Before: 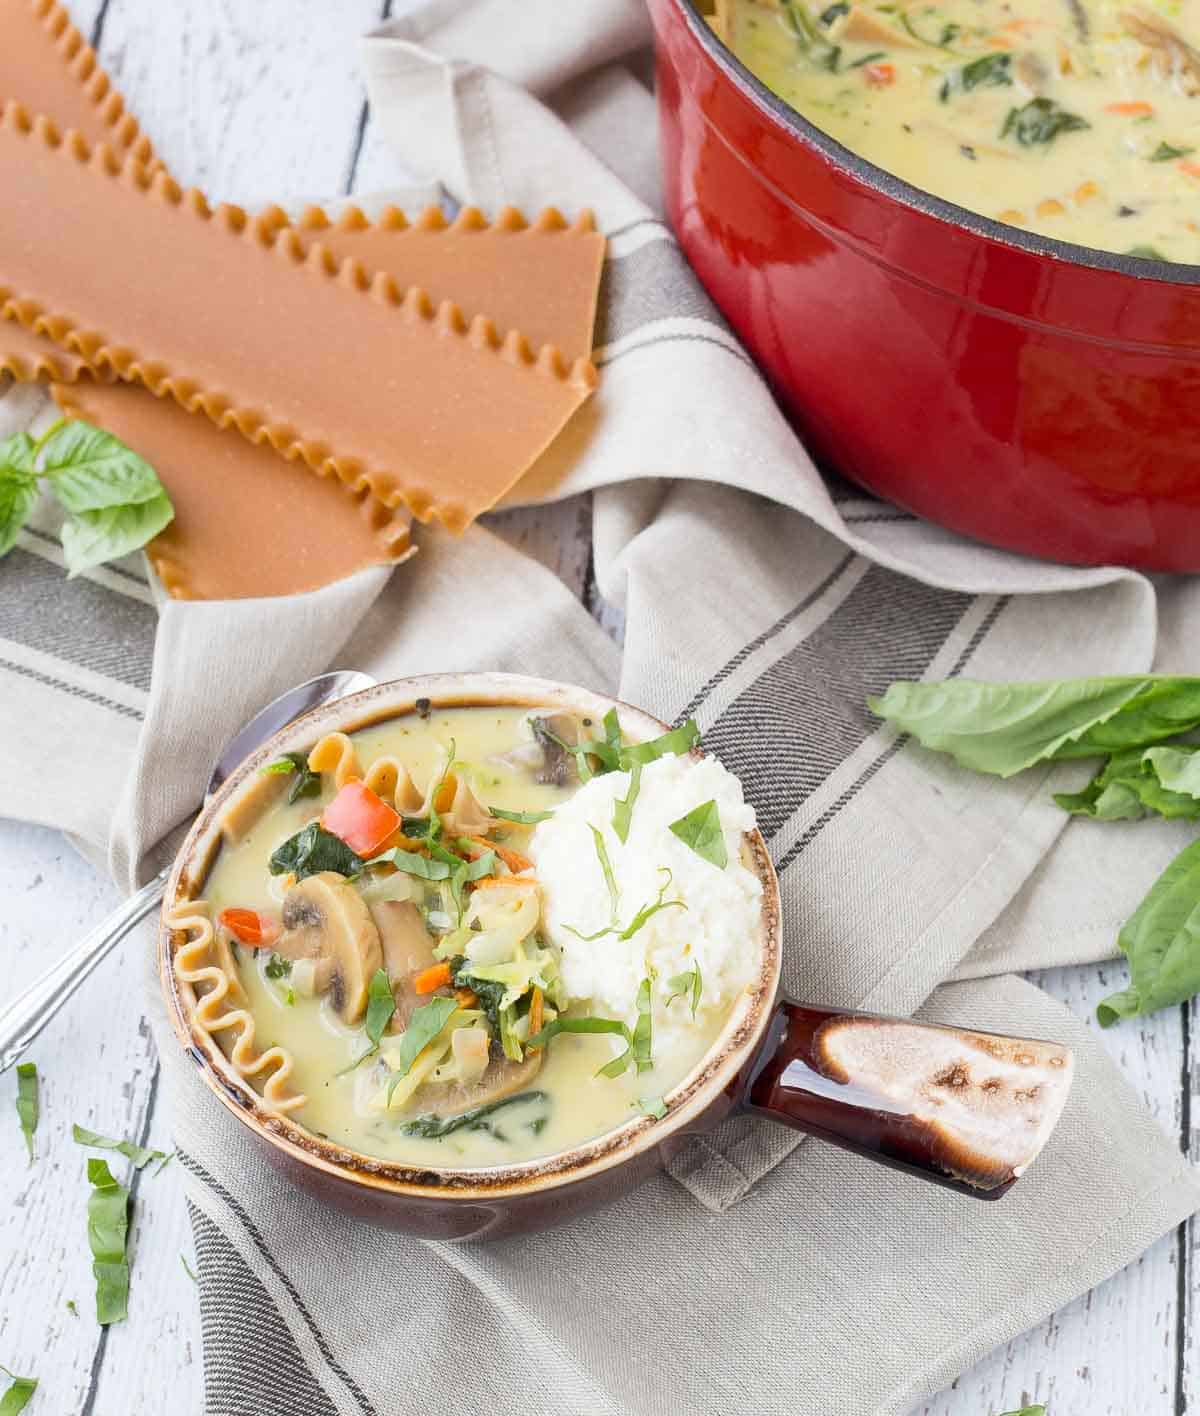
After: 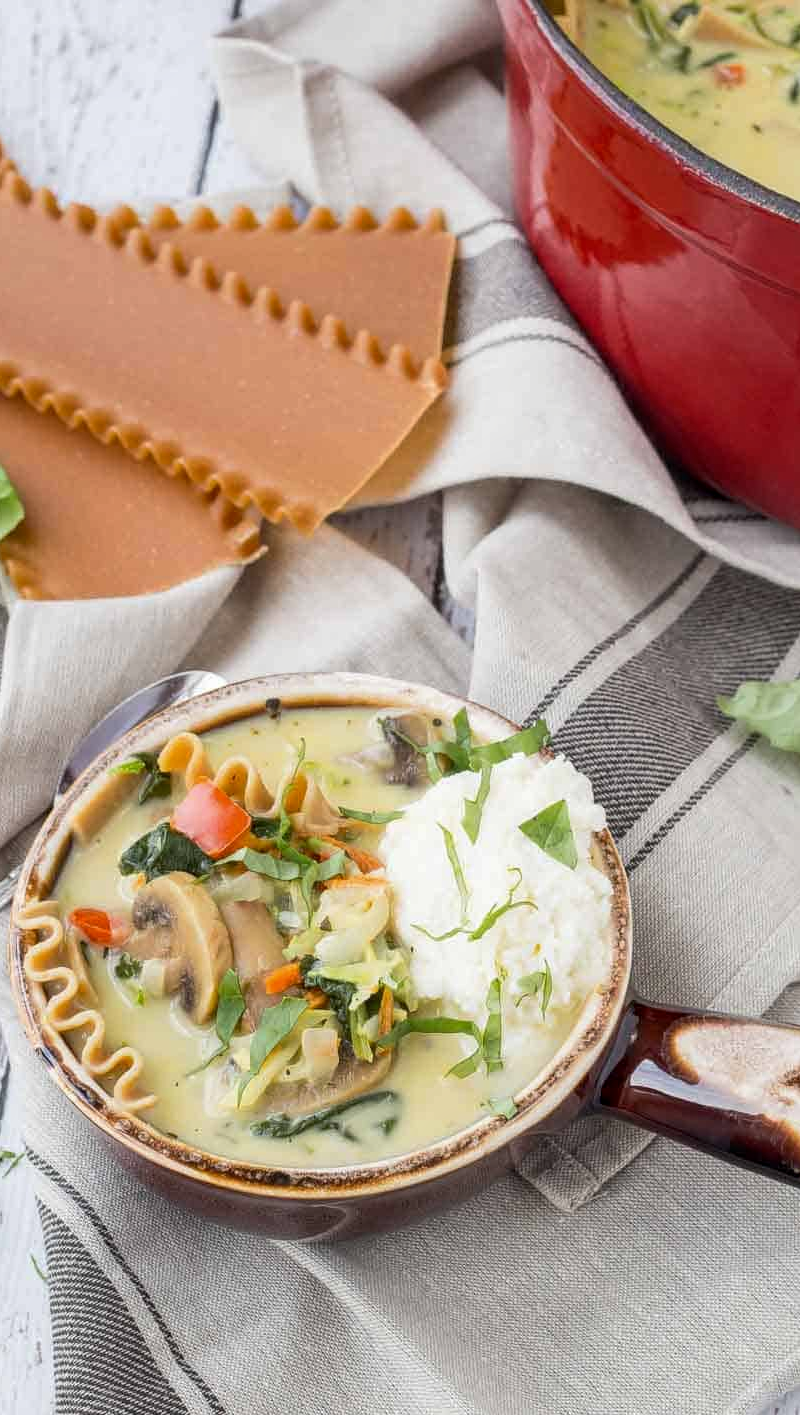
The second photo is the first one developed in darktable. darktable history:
exposure: exposure -0.115 EV, compensate exposure bias true, compensate highlight preservation false
color correction: highlights b* 0.046, saturation 0.984
local contrast: on, module defaults
crop and rotate: left 12.528%, right 20.773%
base curve: curves: ch0 [(0, 0) (0.303, 0.277) (1, 1)], preserve colors none
